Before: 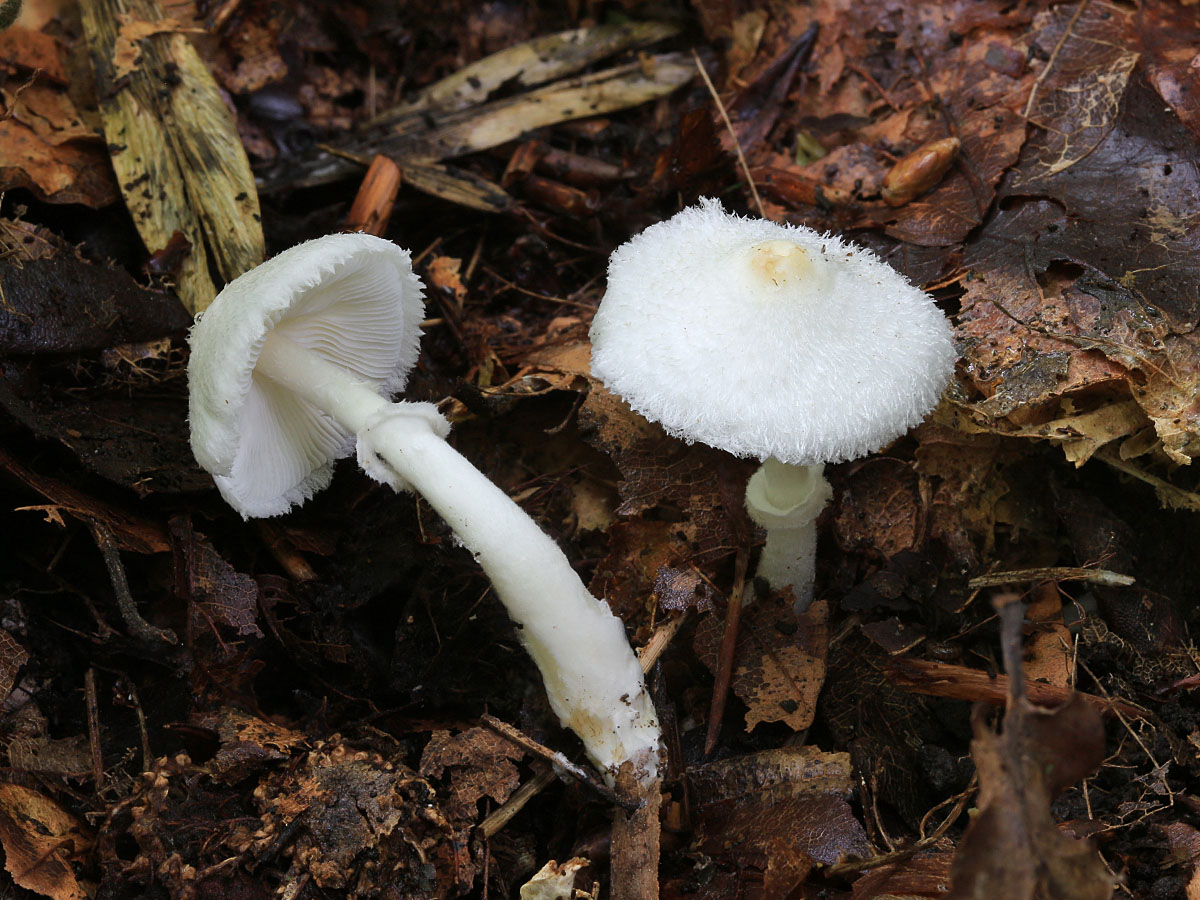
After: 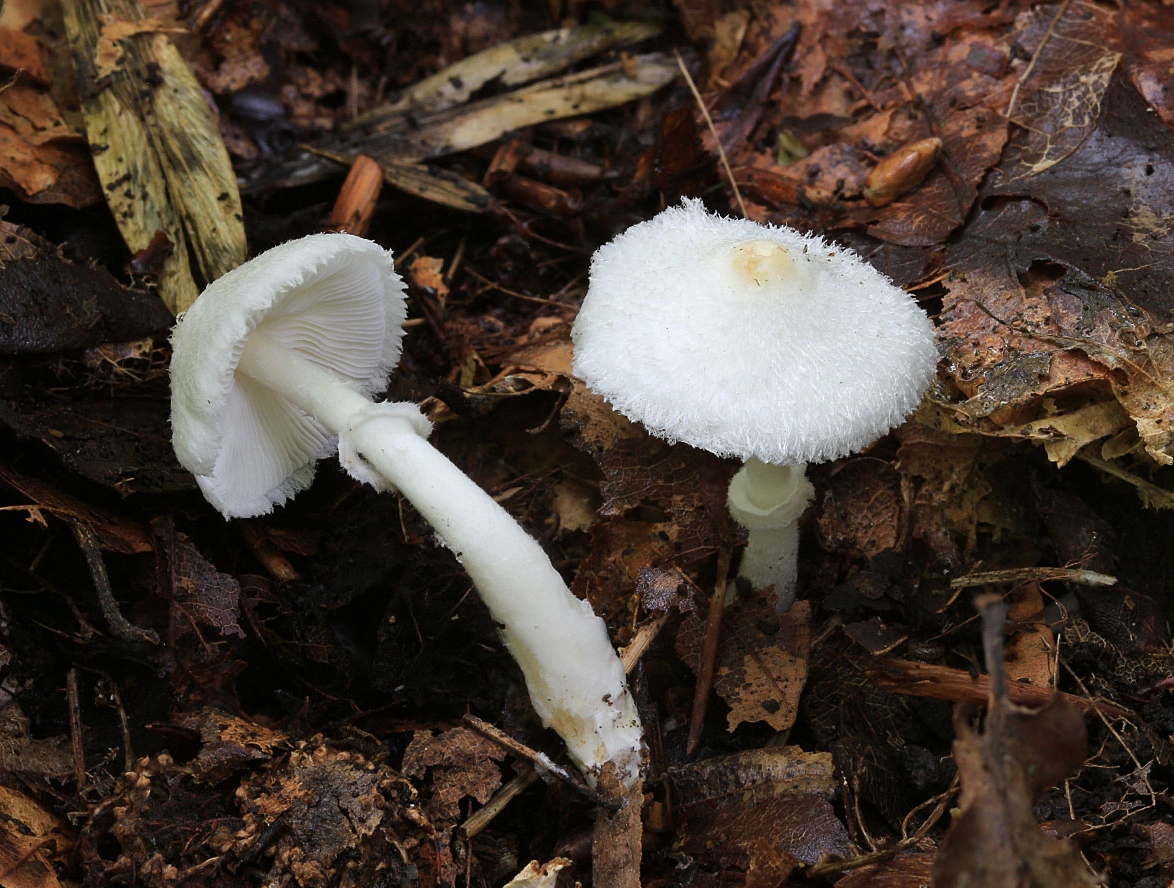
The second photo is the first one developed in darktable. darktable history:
crop and rotate: left 1.527%, right 0.6%, bottom 1.228%
